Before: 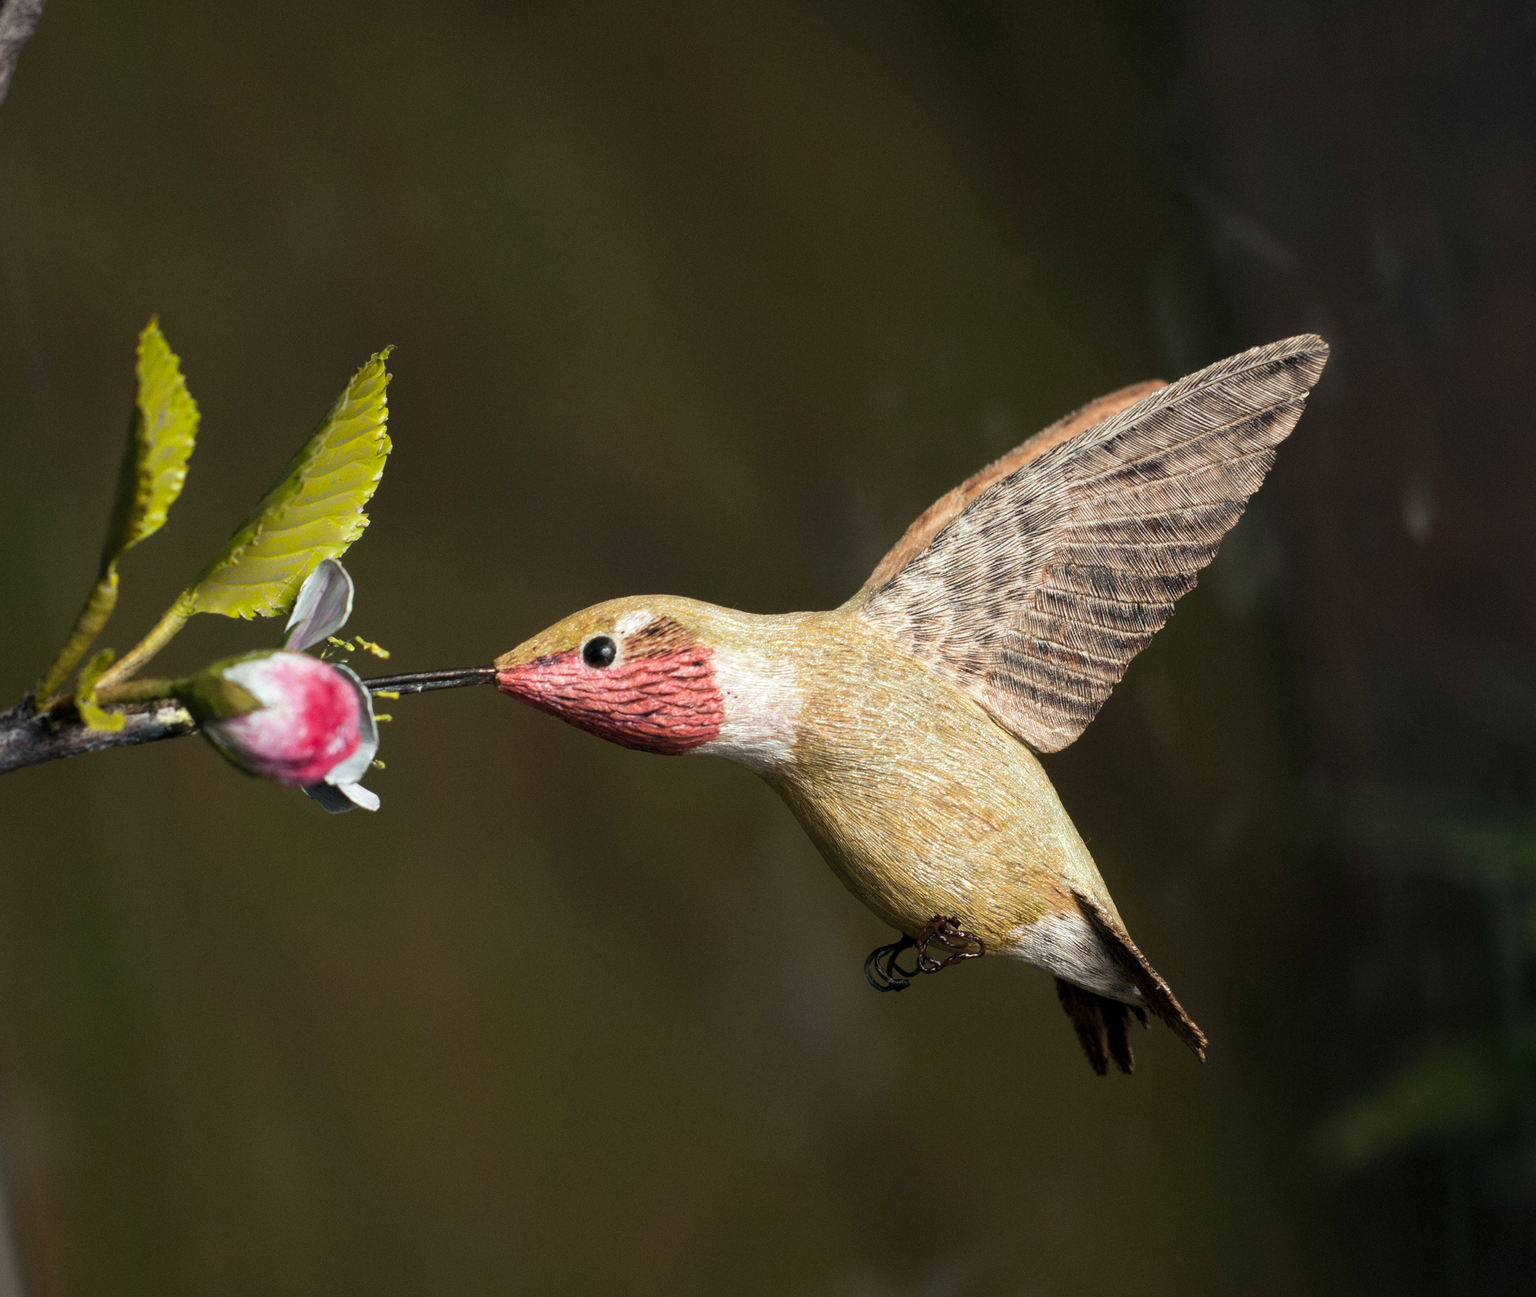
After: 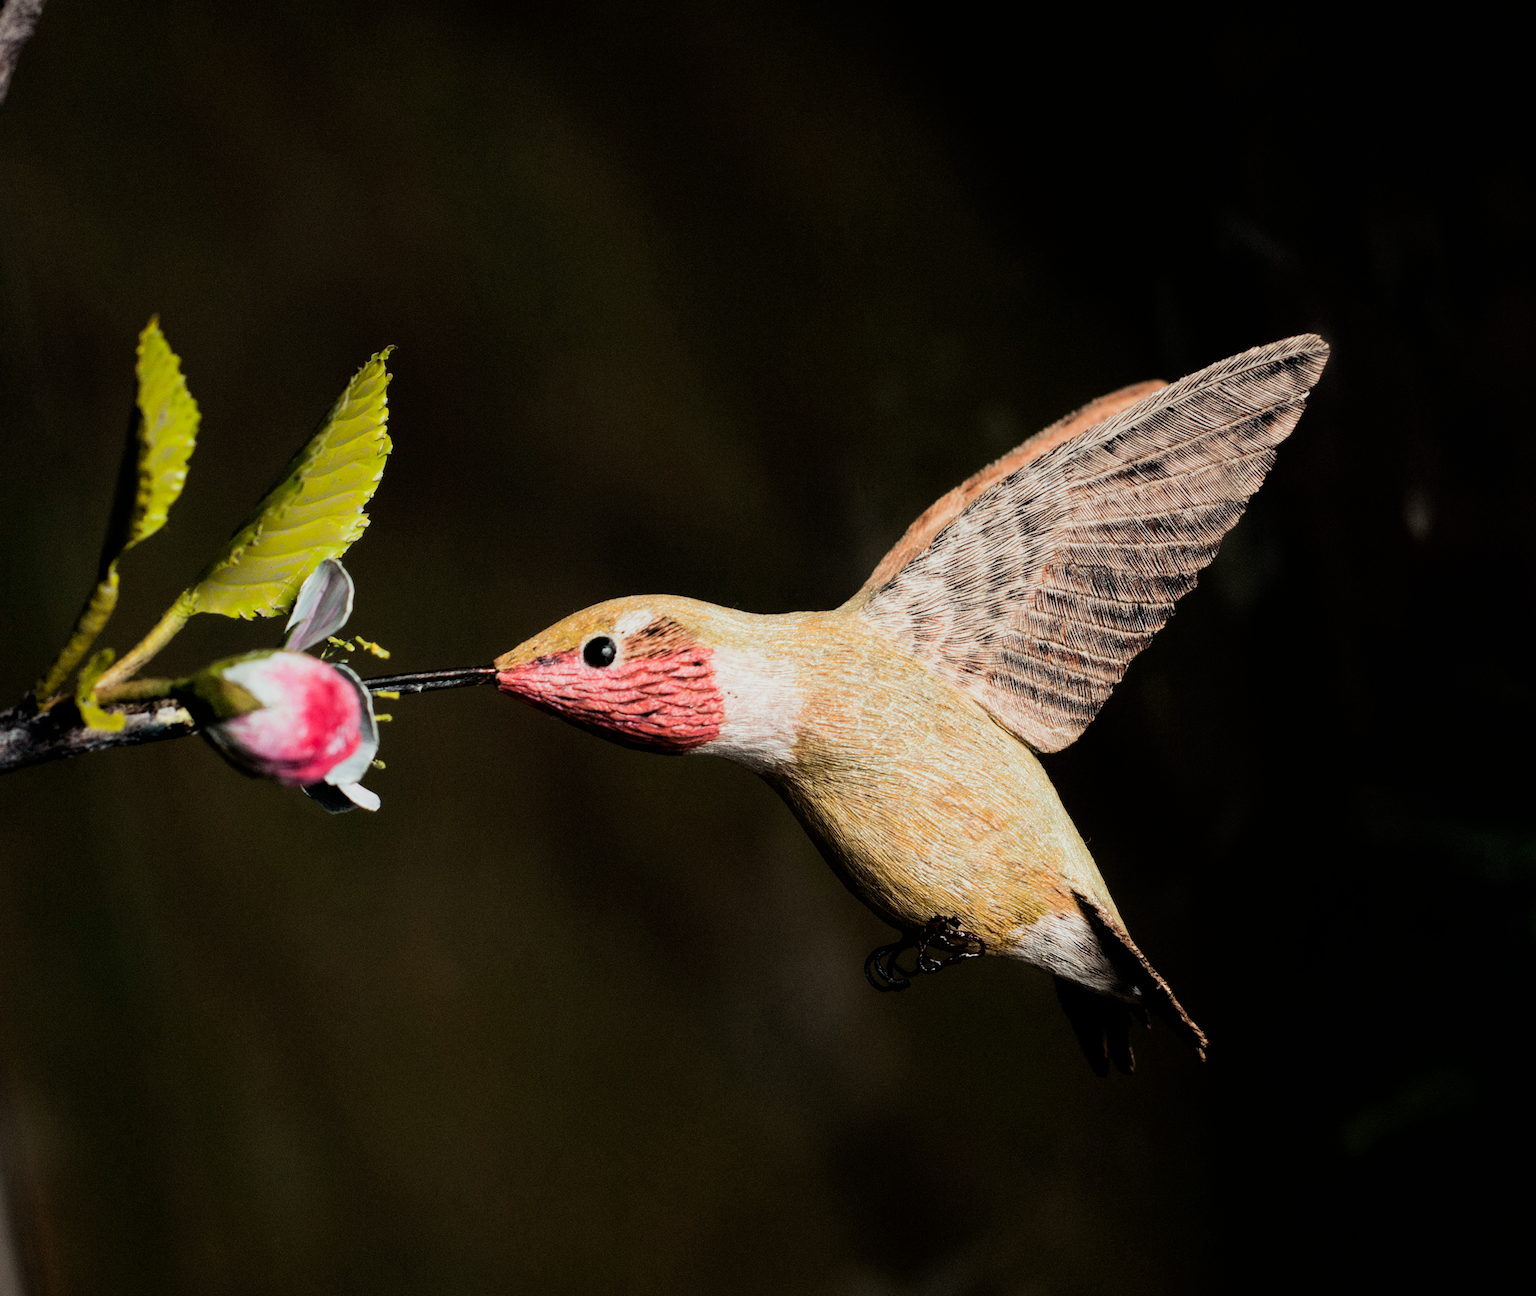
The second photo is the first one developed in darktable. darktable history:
filmic rgb: black relative exposure -5.08 EV, white relative exposure 3.97 EV, threshold -0.312 EV, transition 3.19 EV, structure ↔ texture 99.74%, hardness 2.88, contrast 1.298, highlights saturation mix -28.94%, enable highlight reconstruction true
